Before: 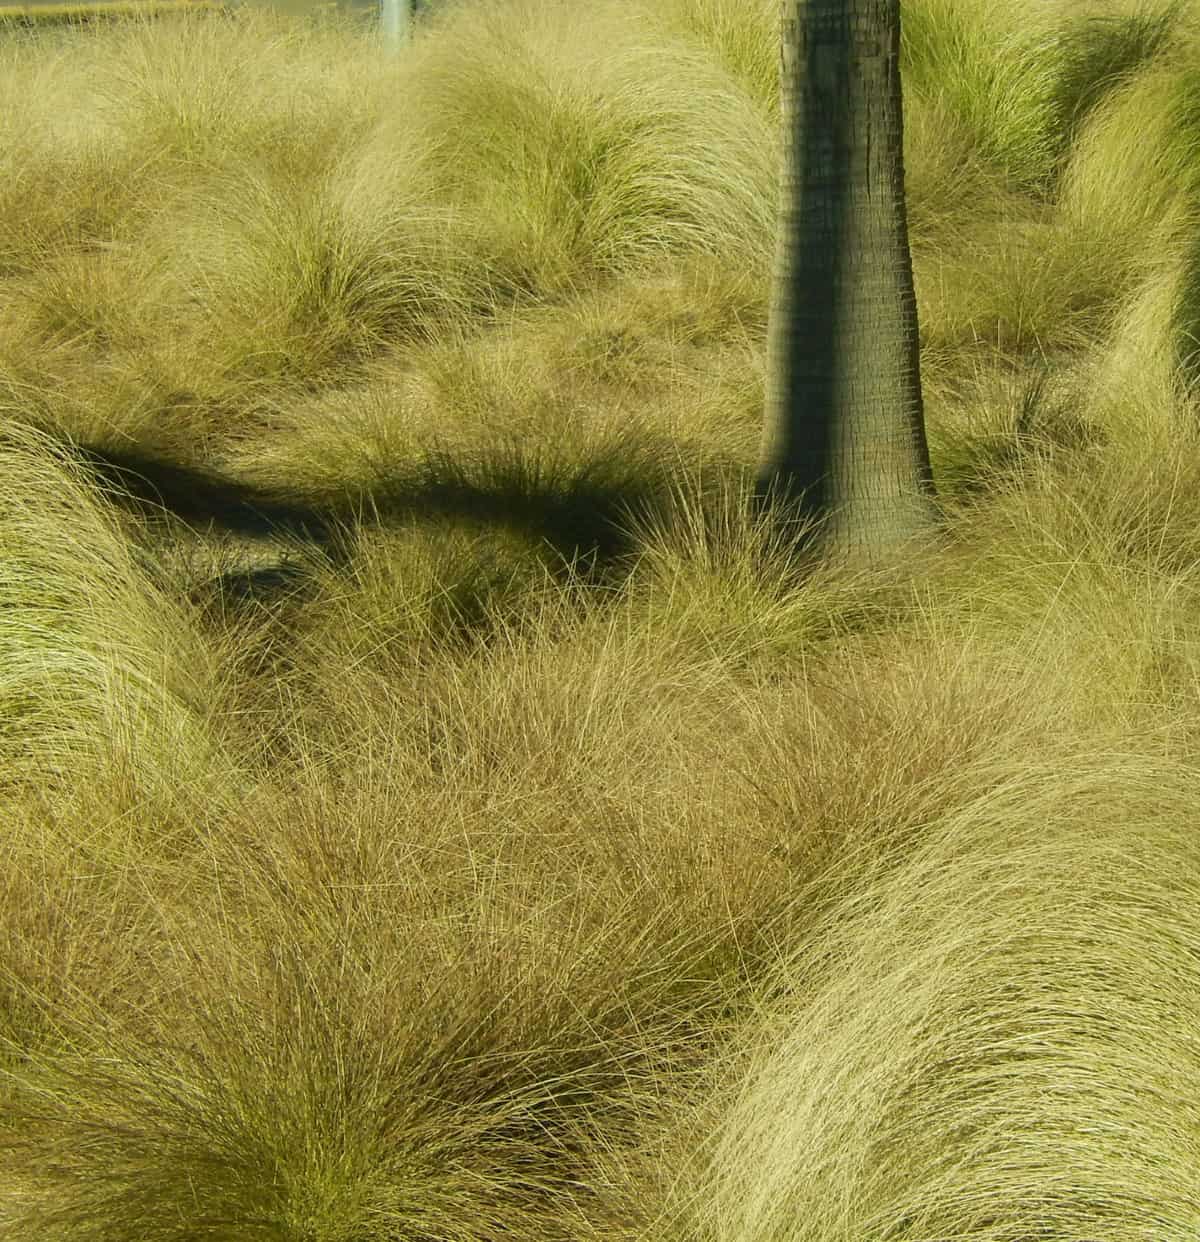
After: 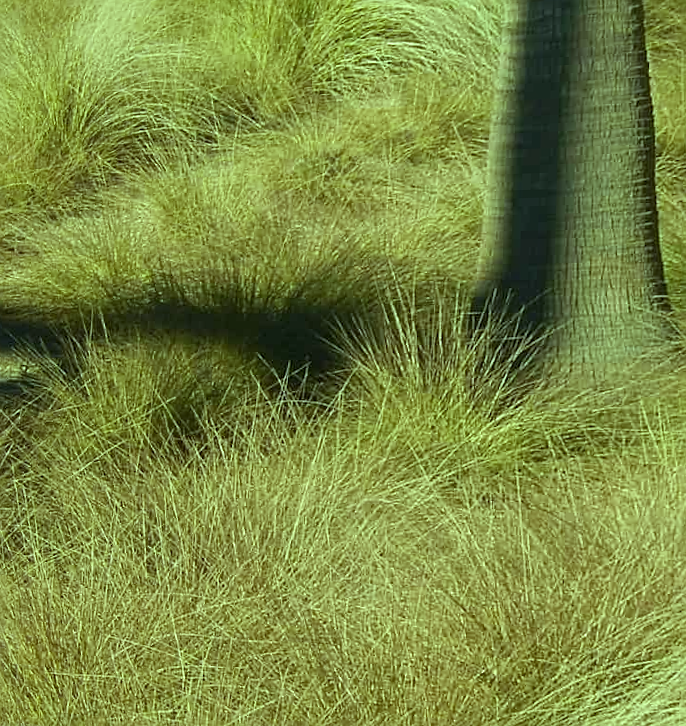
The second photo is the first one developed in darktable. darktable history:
sharpen: on, module defaults
color balance: mode lift, gamma, gain (sRGB), lift [0.997, 0.979, 1.021, 1.011], gamma [1, 1.084, 0.916, 0.998], gain [1, 0.87, 1.13, 1.101], contrast 4.55%, contrast fulcrum 38.24%, output saturation 104.09%
local contrast: mode bilateral grid, contrast 10, coarseness 25, detail 110%, midtone range 0.2
crop: left 16.202%, top 11.208%, right 26.045%, bottom 20.557%
rotate and perspective: rotation 1.69°, lens shift (vertical) -0.023, lens shift (horizontal) -0.291, crop left 0.025, crop right 0.988, crop top 0.092, crop bottom 0.842
